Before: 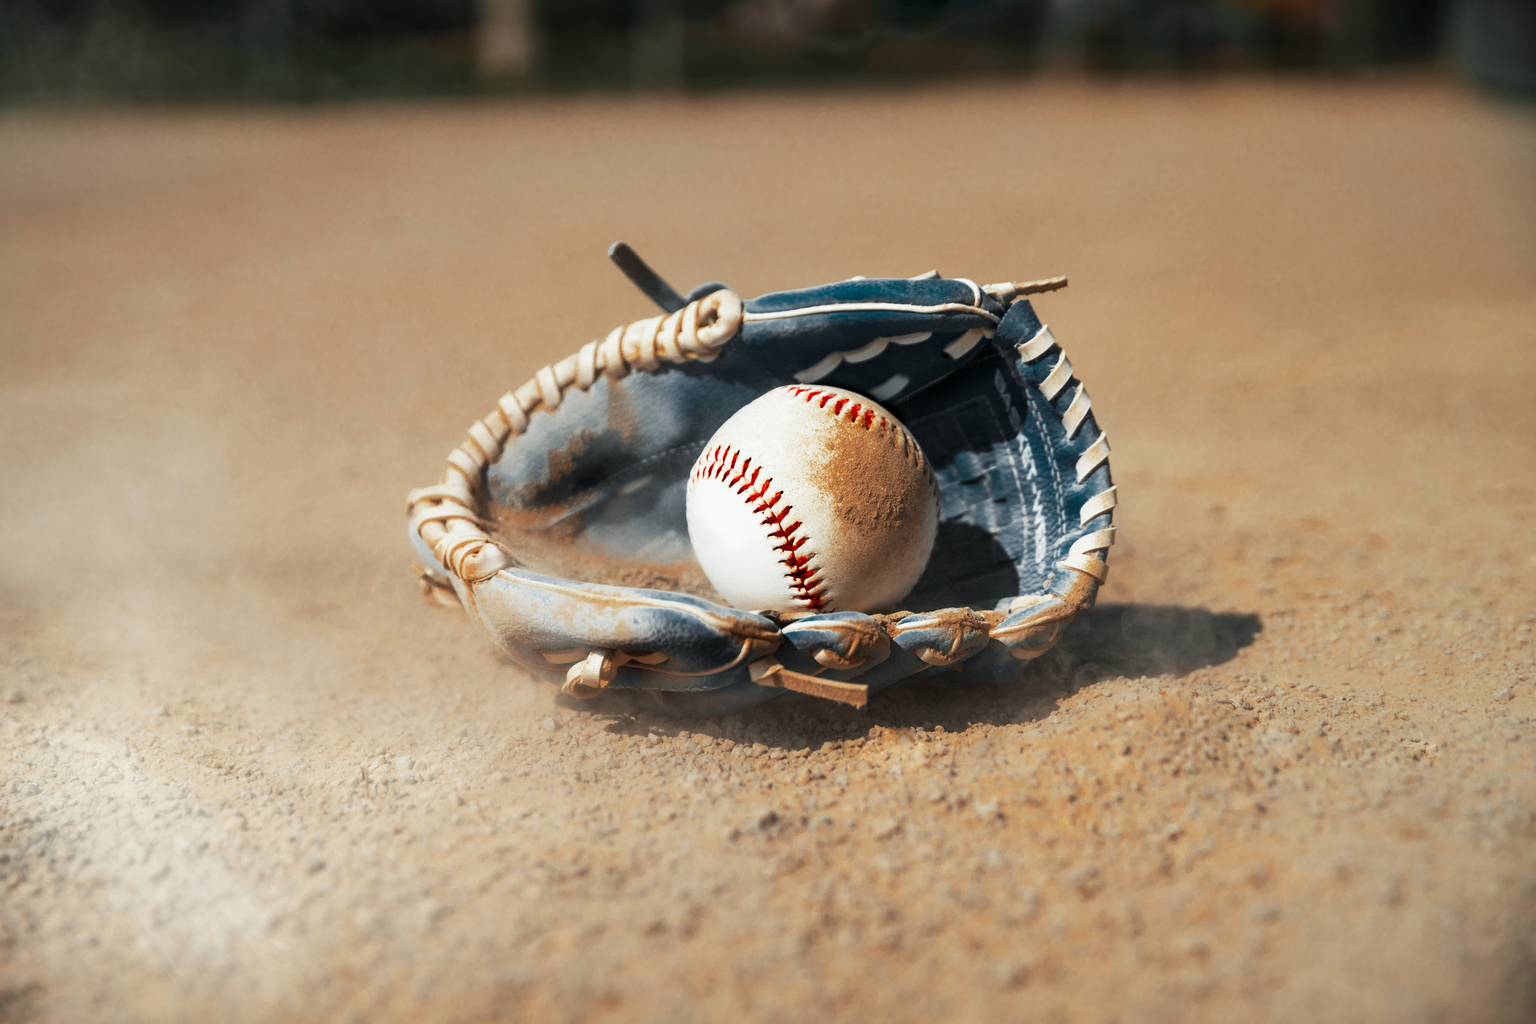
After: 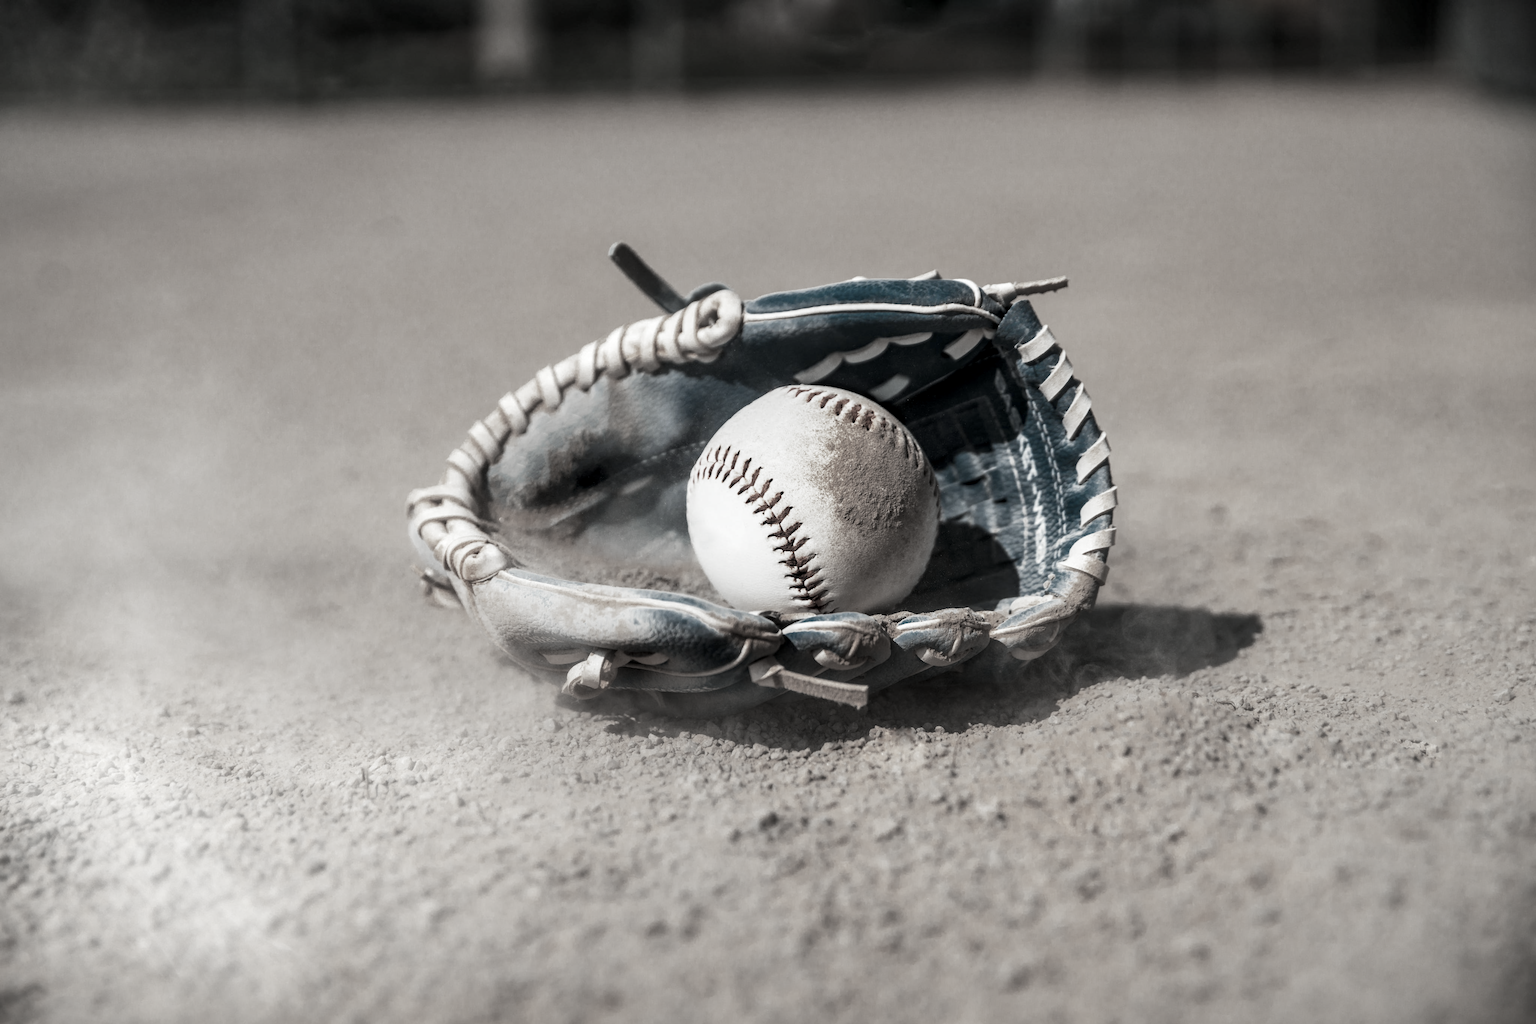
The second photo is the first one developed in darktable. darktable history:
local contrast: detail 130%
color zones: curves: ch1 [(0.238, 0.163) (0.476, 0.2) (0.733, 0.322) (0.848, 0.134)], mix 24.39%
